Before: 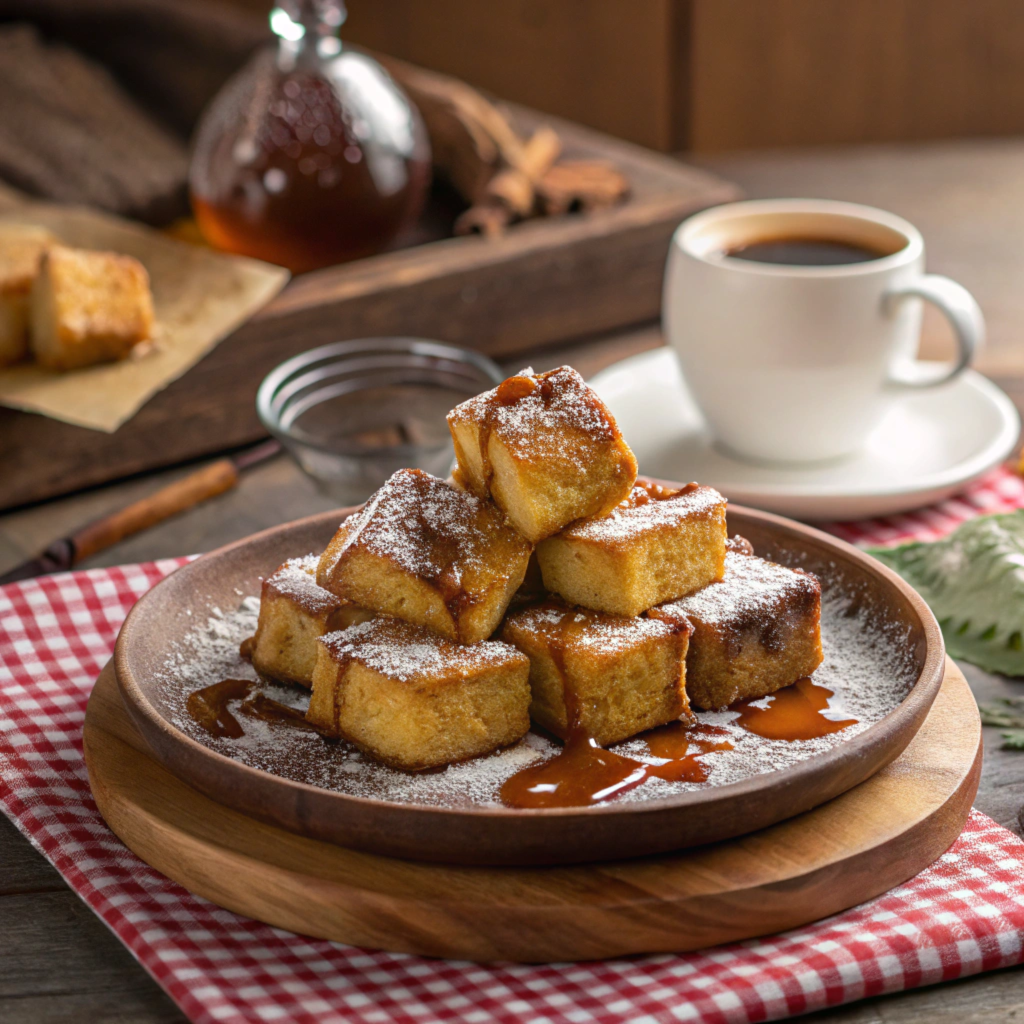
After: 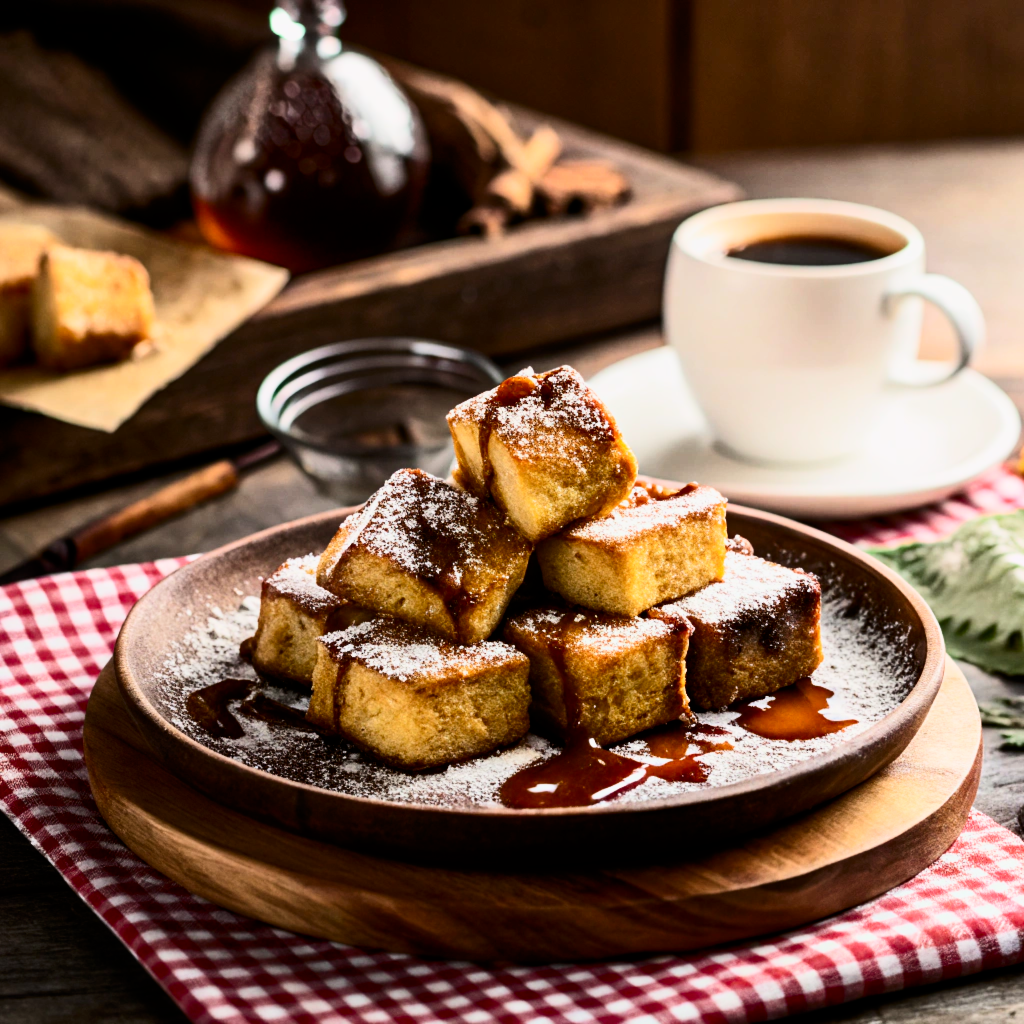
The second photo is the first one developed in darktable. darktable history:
filmic rgb: black relative exposure -5 EV, hardness 2.88, contrast 1.3, highlights saturation mix -30%
contrast brightness saturation: contrast 0.4, brightness 0.1, saturation 0.21
